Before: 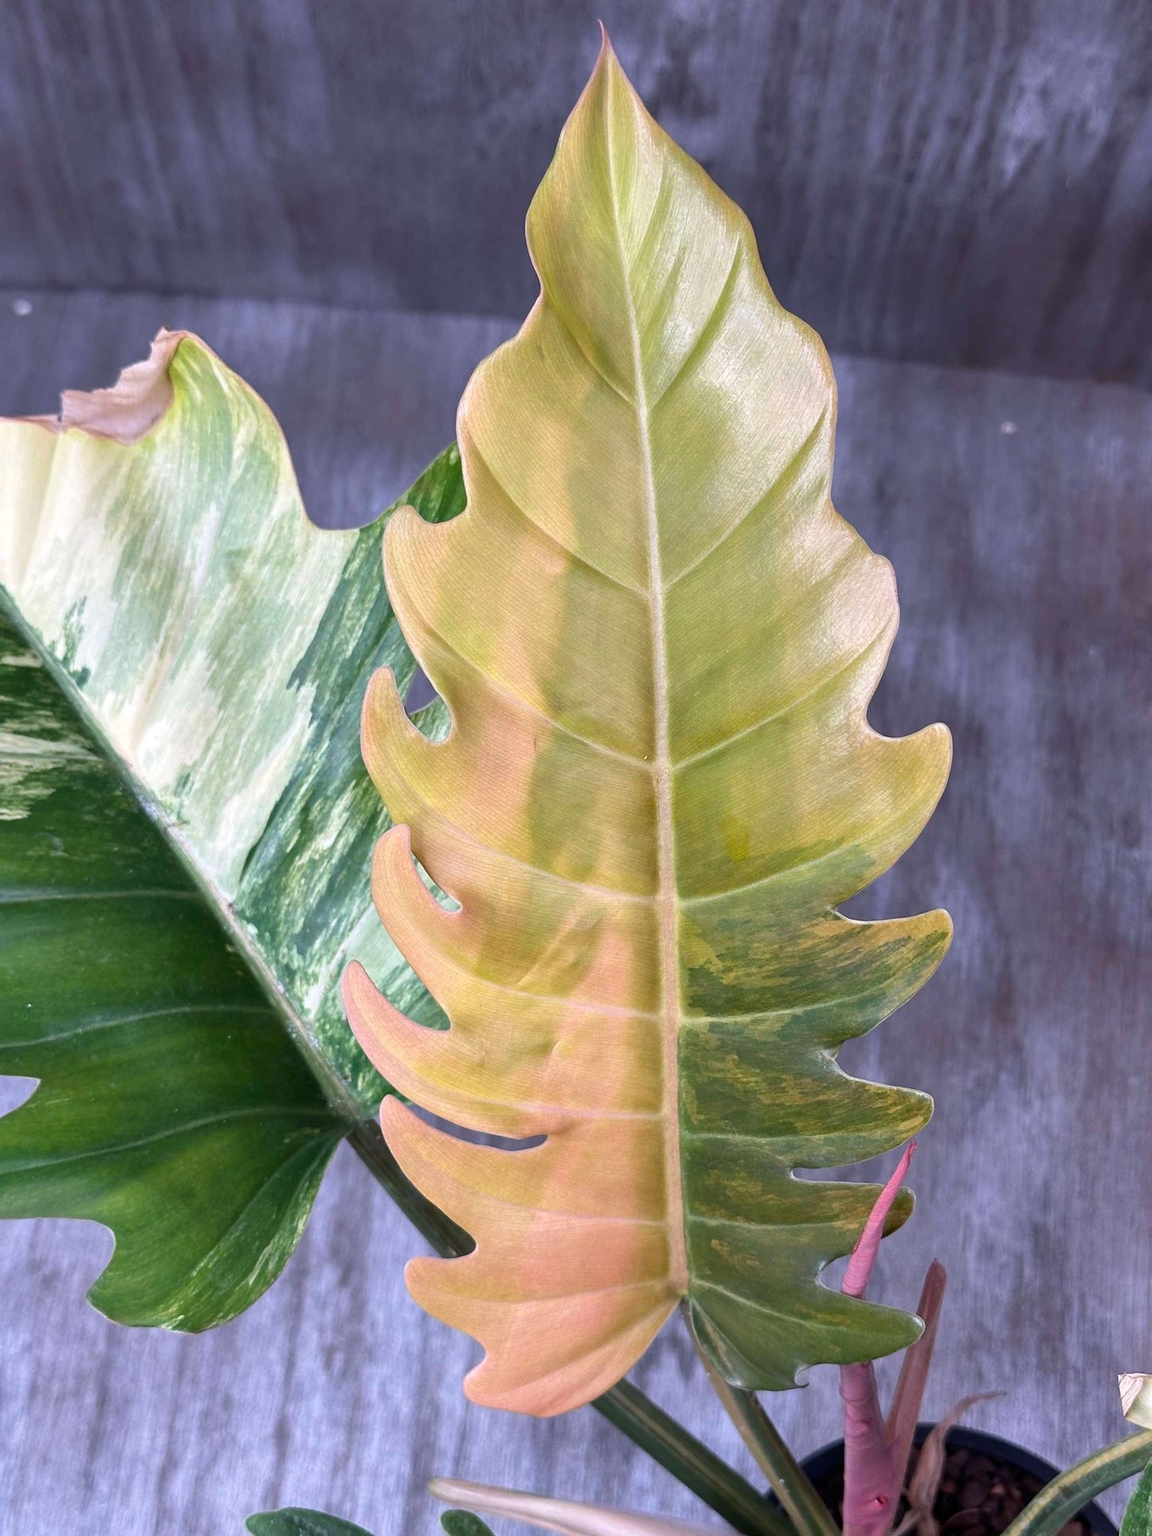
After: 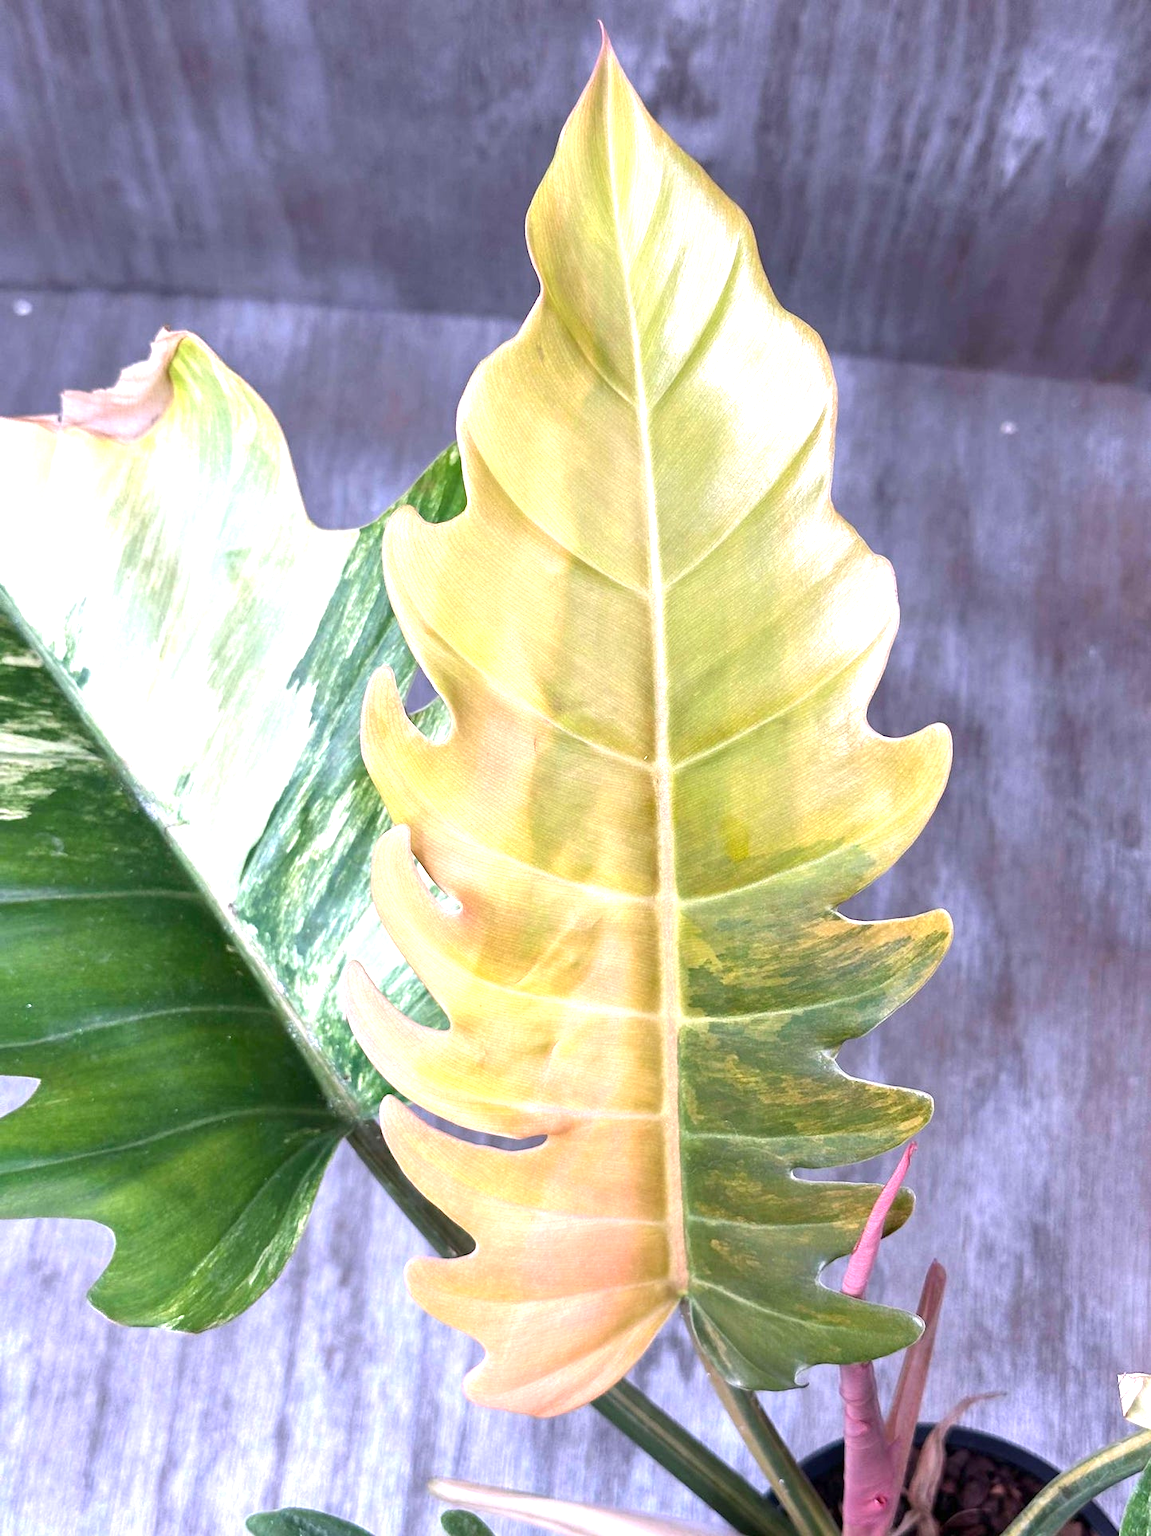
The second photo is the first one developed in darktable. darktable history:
exposure: black level correction 0, exposure 0.935 EV, compensate highlight preservation false
